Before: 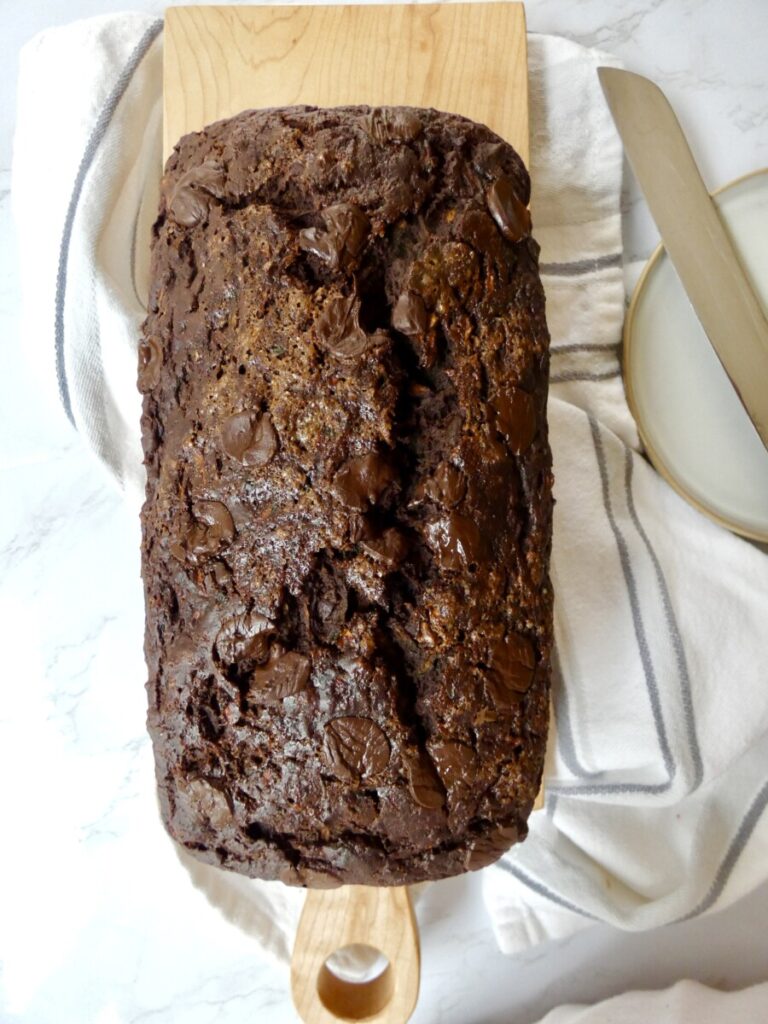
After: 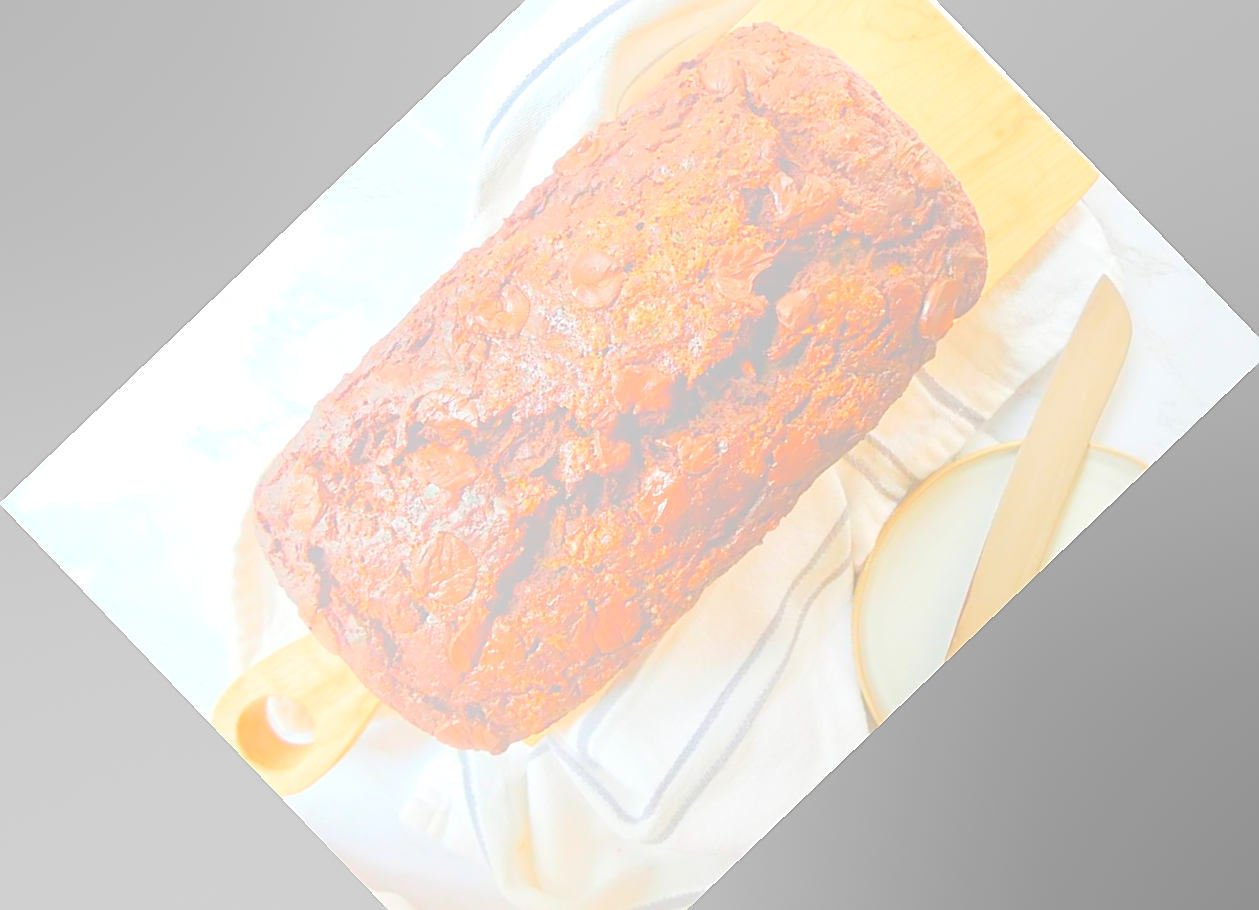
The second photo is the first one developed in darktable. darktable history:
crop and rotate: angle -46.26°, top 16.234%, right 0.912%, bottom 11.704%
grain: coarseness 0.81 ISO, strength 1.34%, mid-tones bias 0%
sharpen: radius 1.4, amount 1.25, threshold 0.7
shadows and highlights: shadows 37.27, highlights -28.18, soften with gaussian
bloom: size 85%, threshold 5%, strength 85%
